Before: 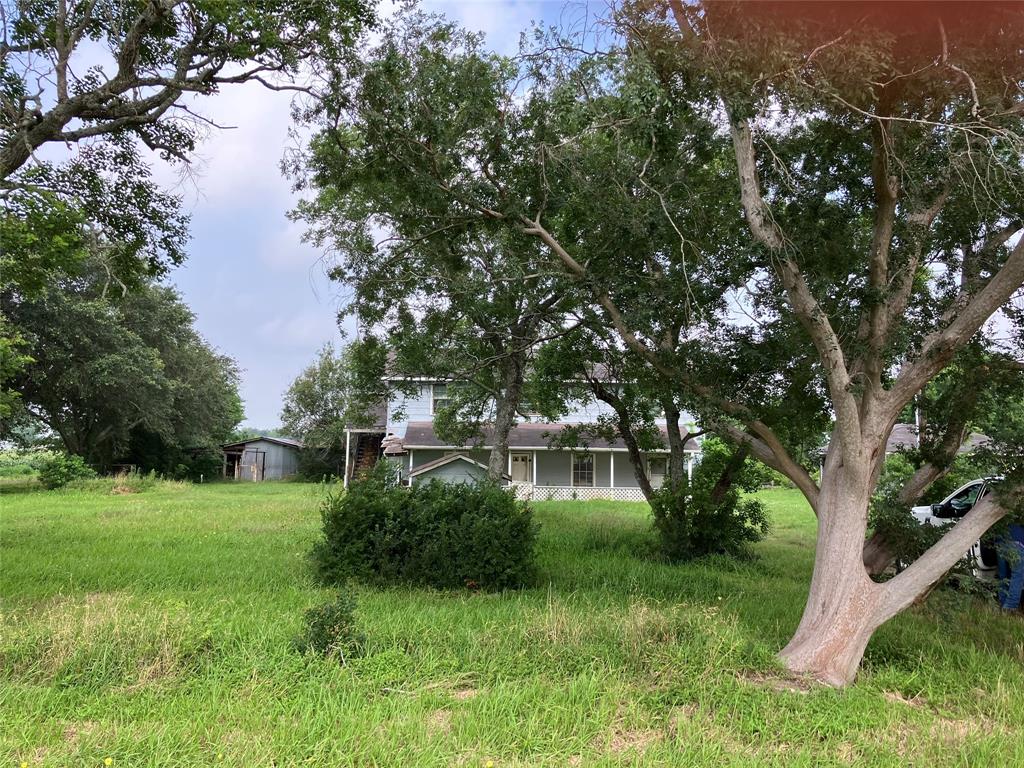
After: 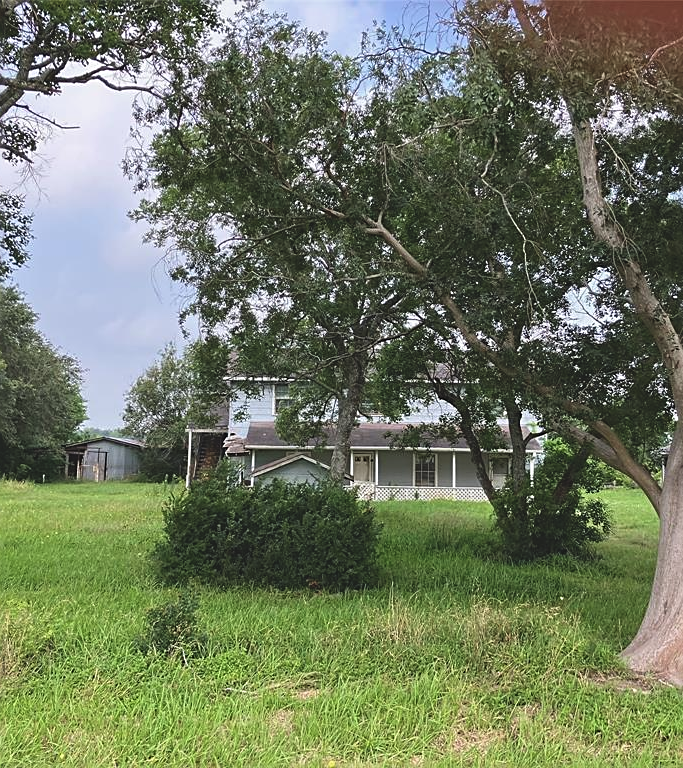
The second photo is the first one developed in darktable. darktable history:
sharpen: on, module defaults
crop and rotate: left 15.446%, right 17.836%
exposure: black level correction -0.015, exposure -0.125 EV, compensate highlight preservation false
